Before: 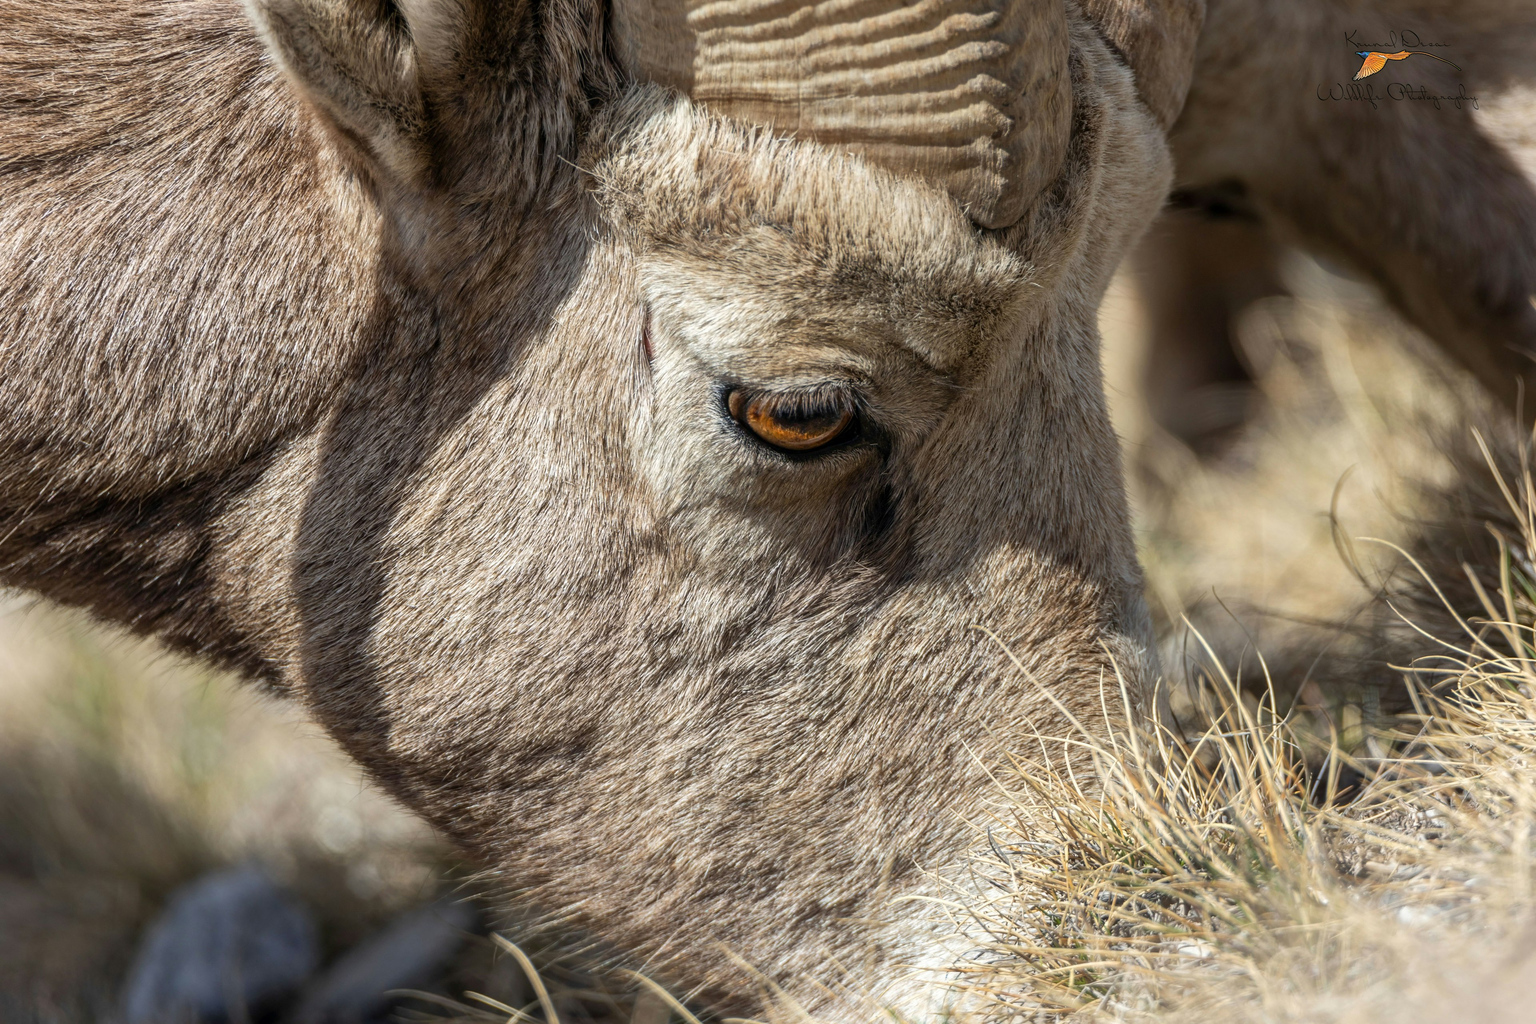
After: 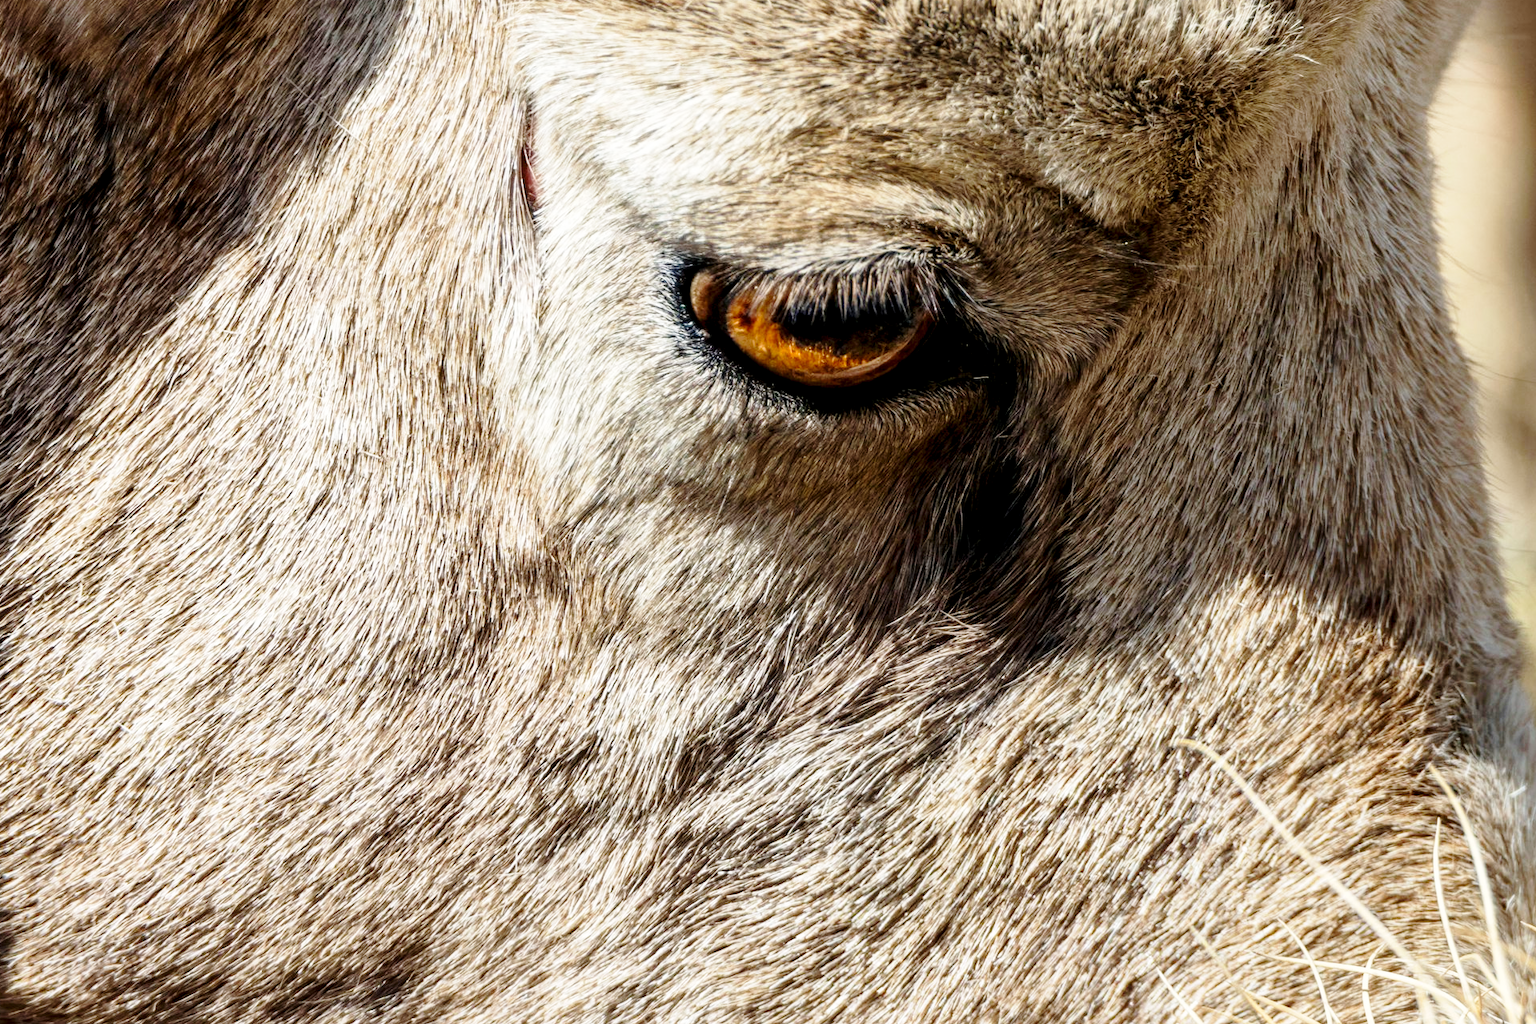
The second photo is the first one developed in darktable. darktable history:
crop: left 25%, top 25%, right 25%, bottom 25%
base curve: curves: ch0 [(0, 0) (0.028, 0.03) (0.121, 0.232) (0.46, 0.748) (0.859, 0.968) (1, 1)], preserve colors none
exposure: black level correction 0.01, exposure 0.014 EV, compensate highlight preservation false
